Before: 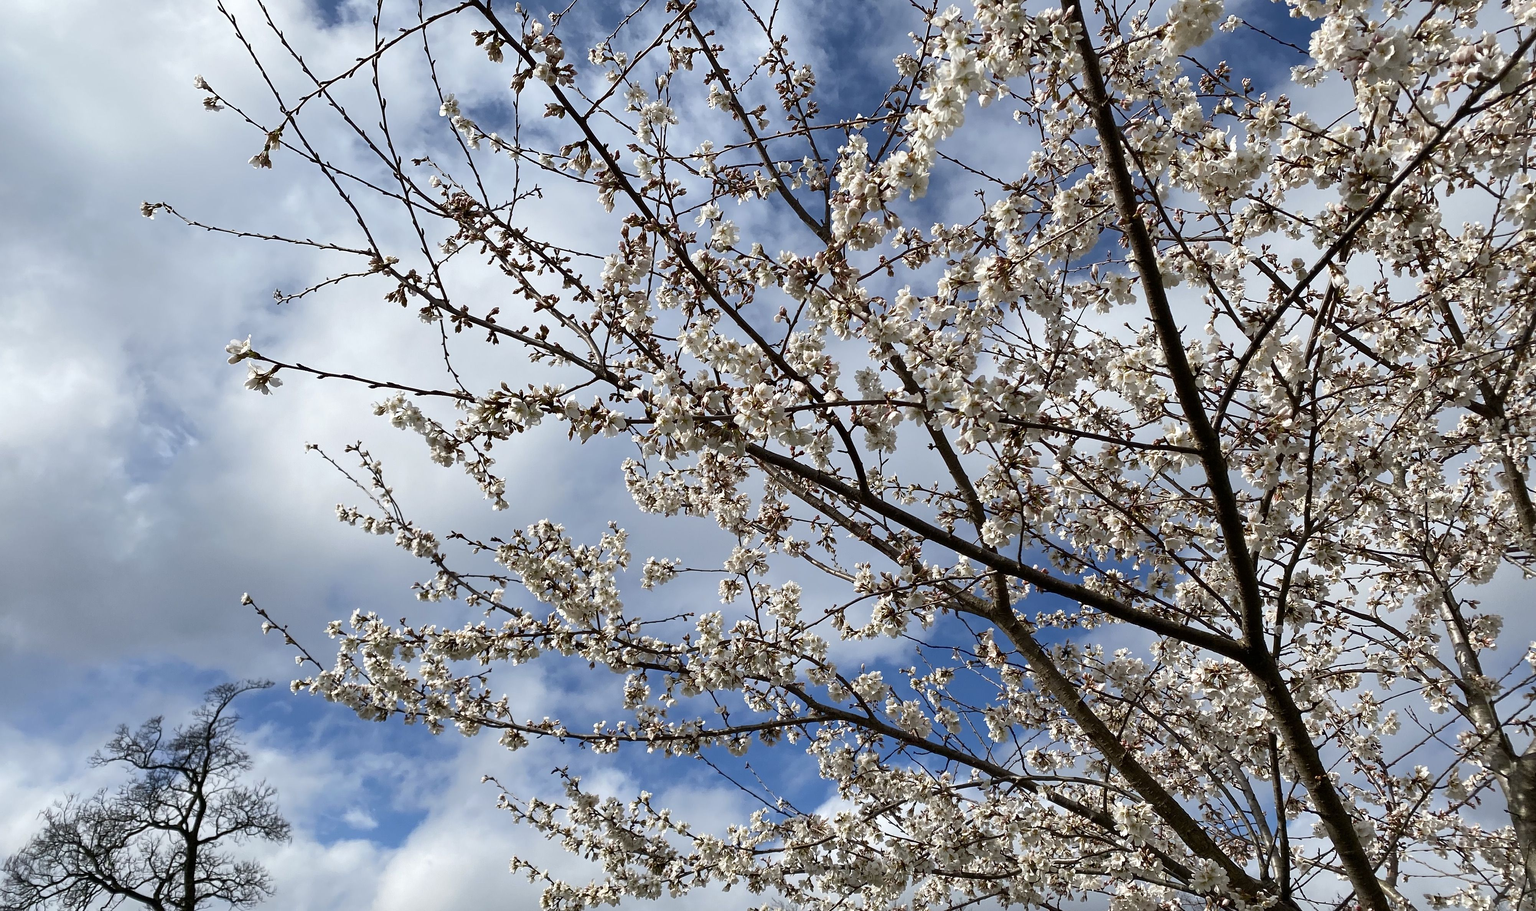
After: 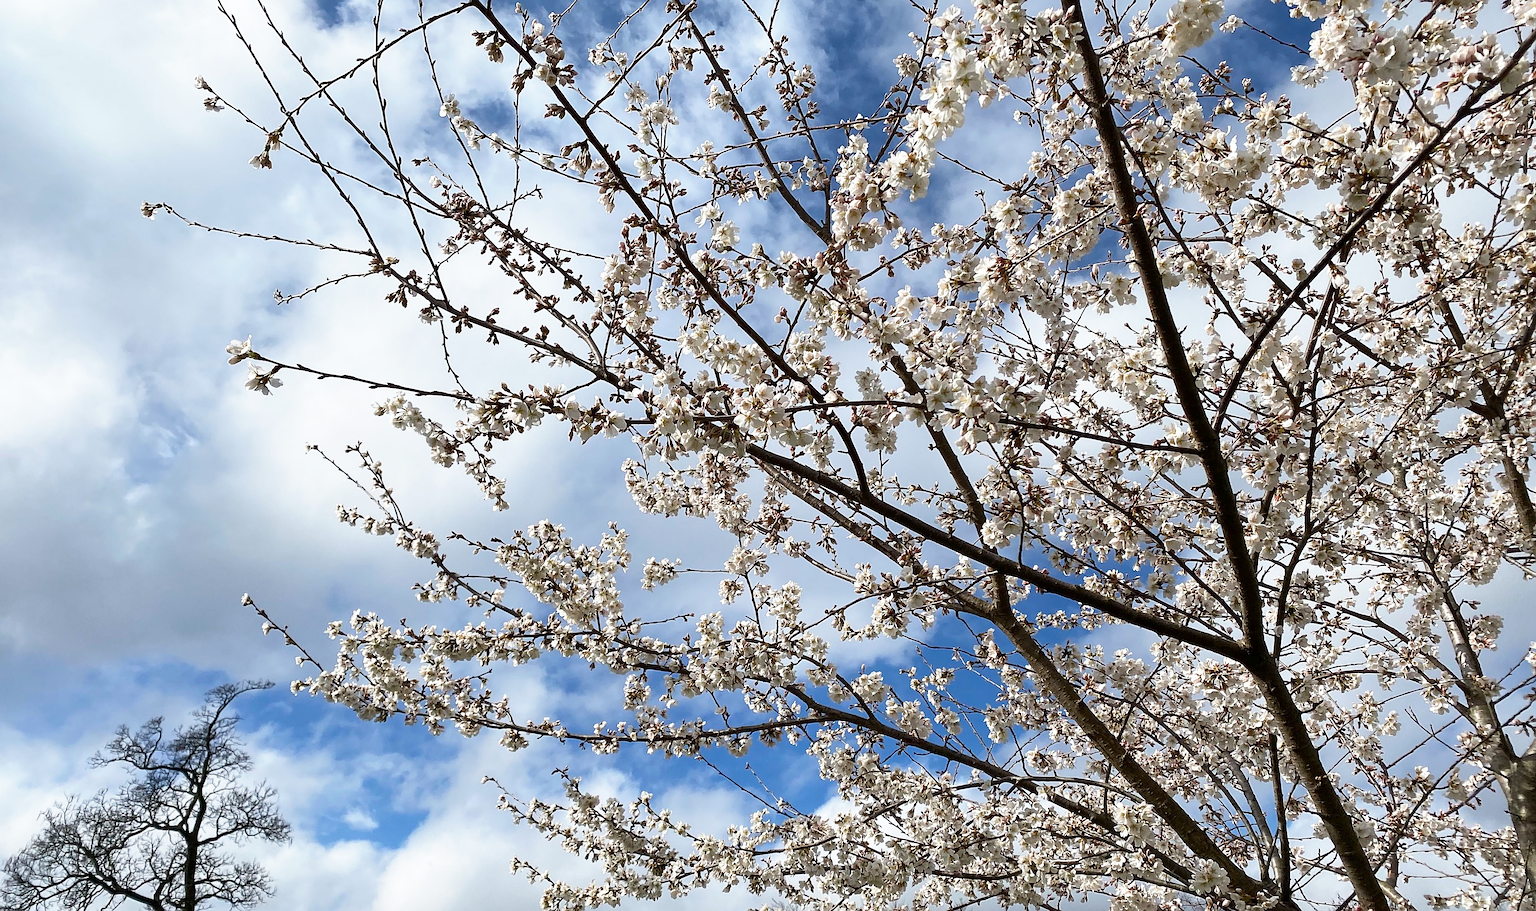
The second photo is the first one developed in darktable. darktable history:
base curve: curves: ch0 [(0, 0) (0.688, 0.865) (1, 1)], preserve colors none
sharpen: on, module defaults
